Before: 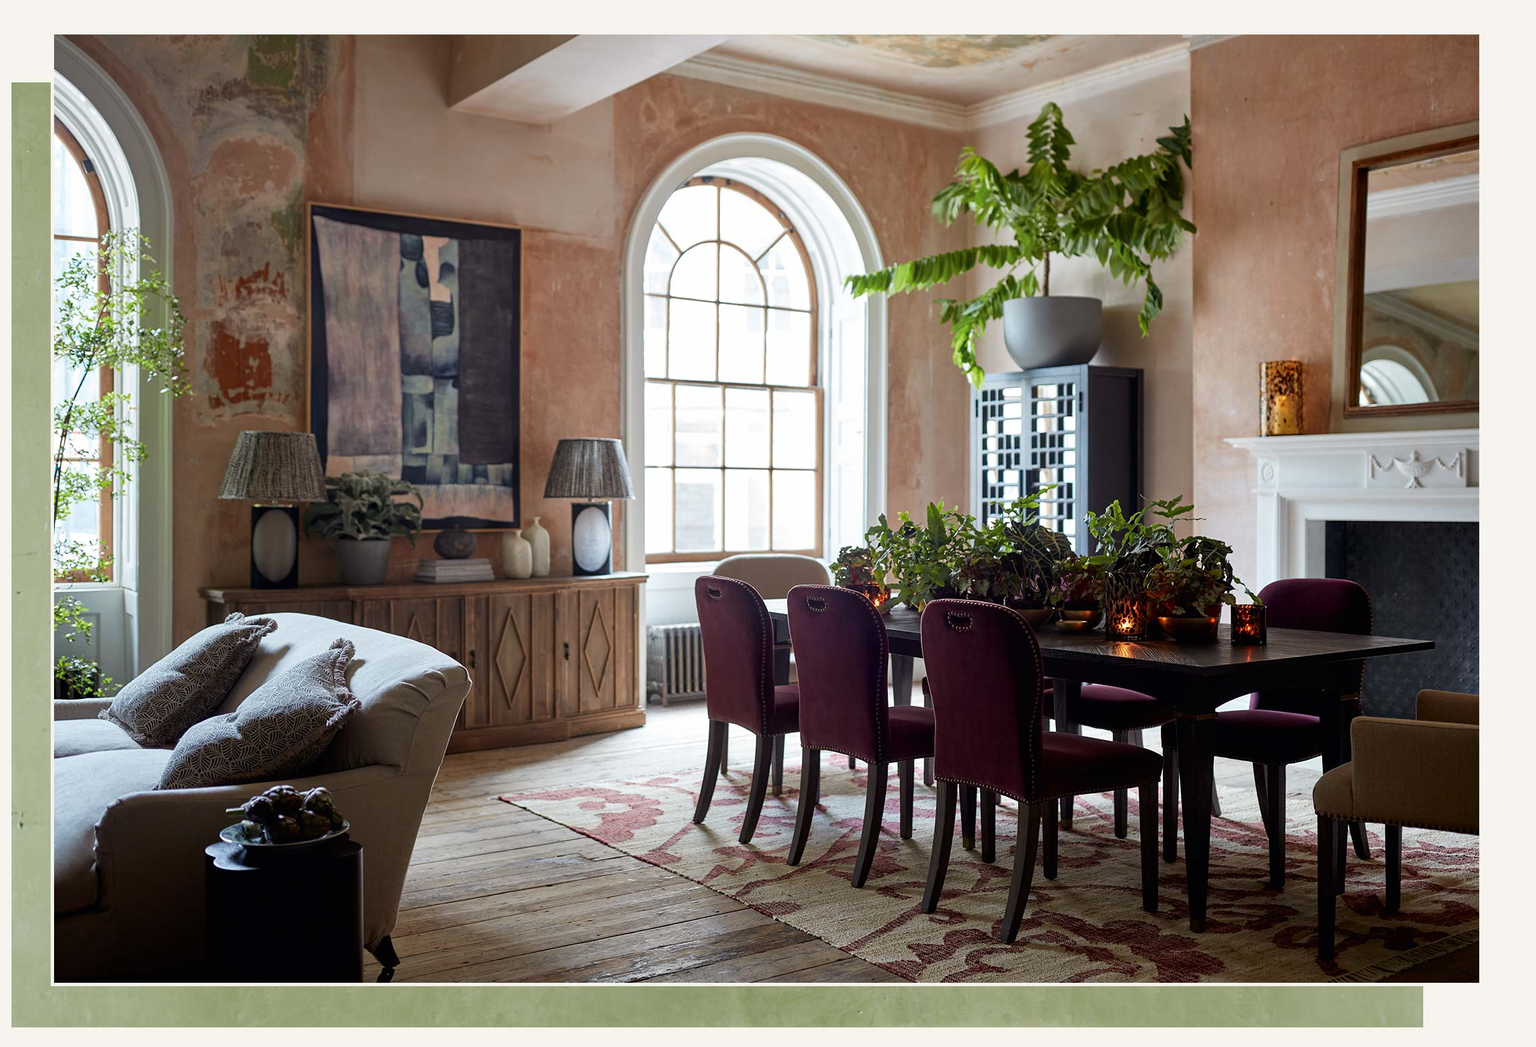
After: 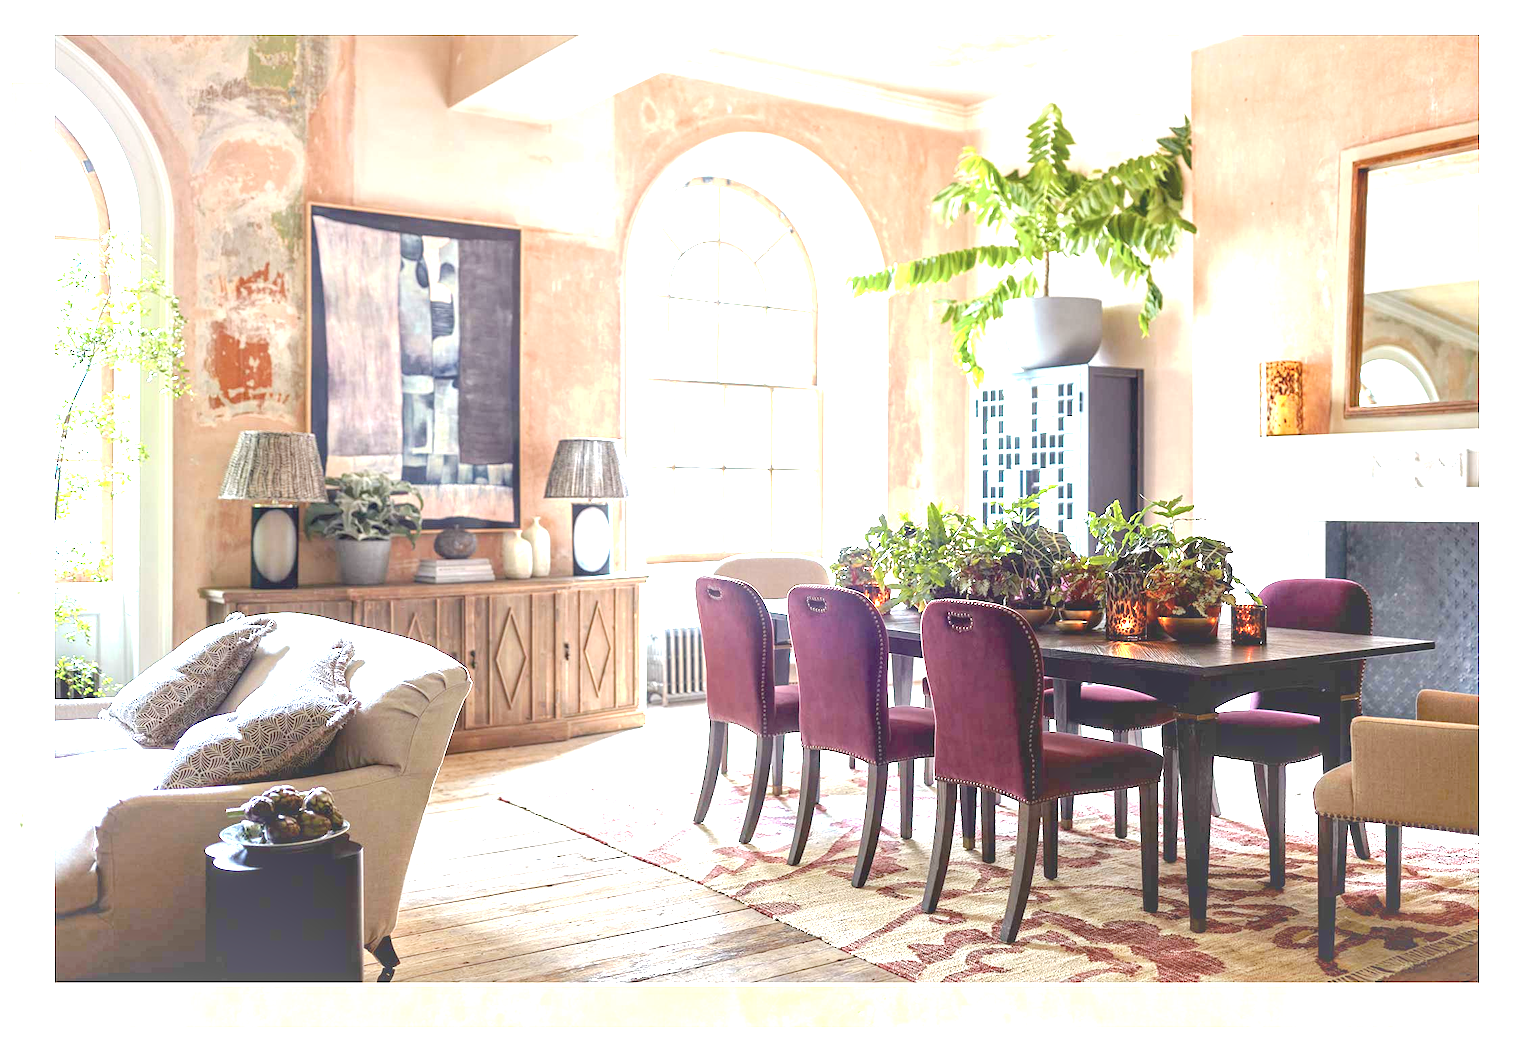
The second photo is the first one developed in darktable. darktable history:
local contrast: detail 110%
base curve: curves: ch0 [(0, 0) (0.235, 0.266) (0.503, 0.496) (0.786, 0.72) (1, 1)], preserve colors none
exposure: exposure 2.036 EV, compensate exposure bias true, compensate highlight preservation false
